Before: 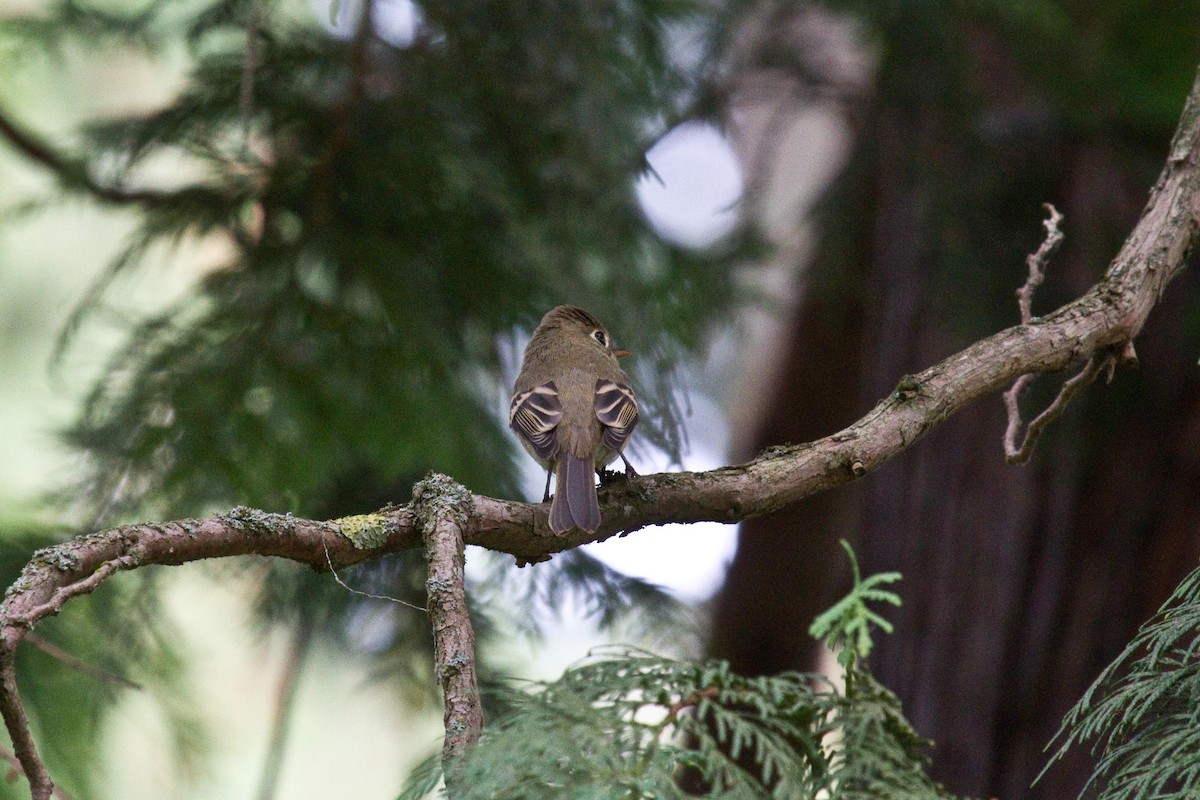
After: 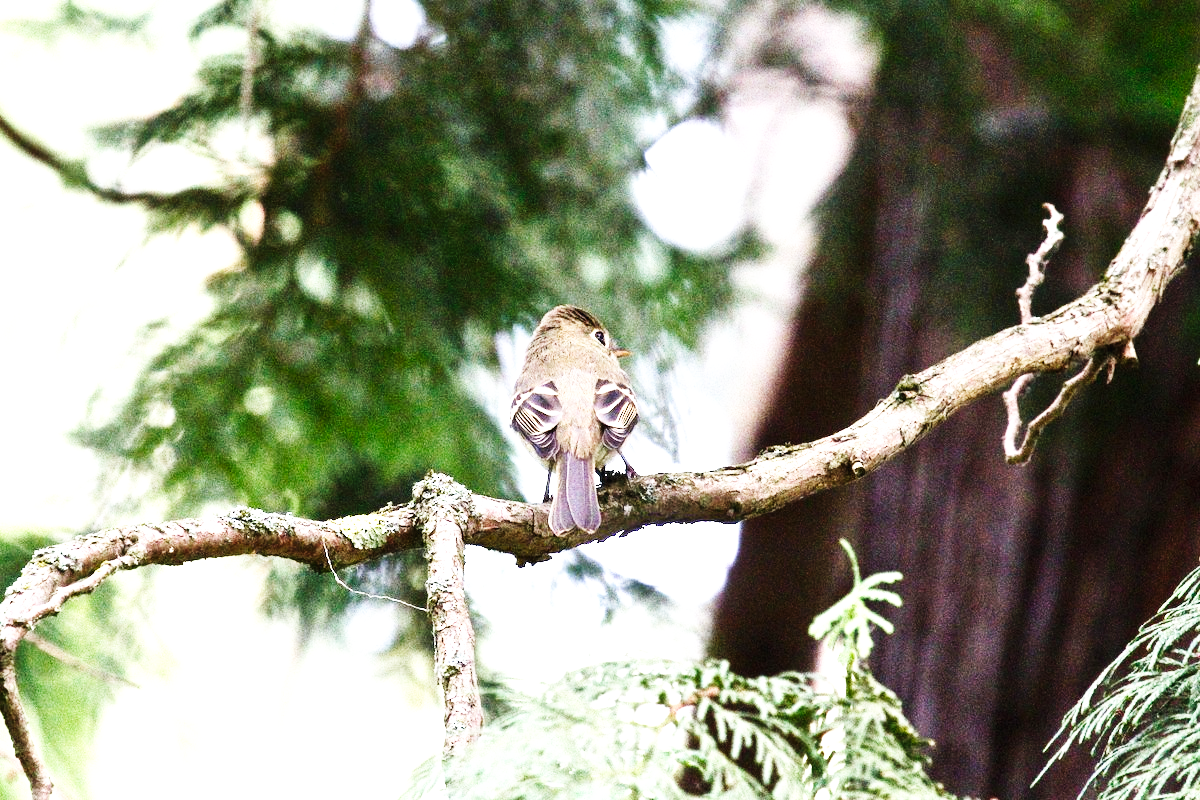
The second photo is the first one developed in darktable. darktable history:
exposure: black level correction 0, exposure 1.095 EV, compensate highlight preservation false
base curve: curves: ch0 [(0, 0.003) (0.001, 0.002) (0.006, 0.004) (0.02, 0.022) (0.048, 0.086) (0.094, 0.234) (0.162, 0.431) (0.258, 0.629) (0.385, 0.8) (0.548, 0.918) (0.751, 0.988) (1, 1)], preserve colors none
tone equalizer: -8 EV -0.789 EV, -7 EV -0.729 EV, -6 EV -0.633 EV, -5 EV -0.401 EV, -3 EV 0.373 EV, -2 EV 0.6 EV, -1 EV 0.692 EV, +0 EV 0.751 EV, edges refinement/feathering 500, mask exposure compensation -1.57 EV, preserve details no
